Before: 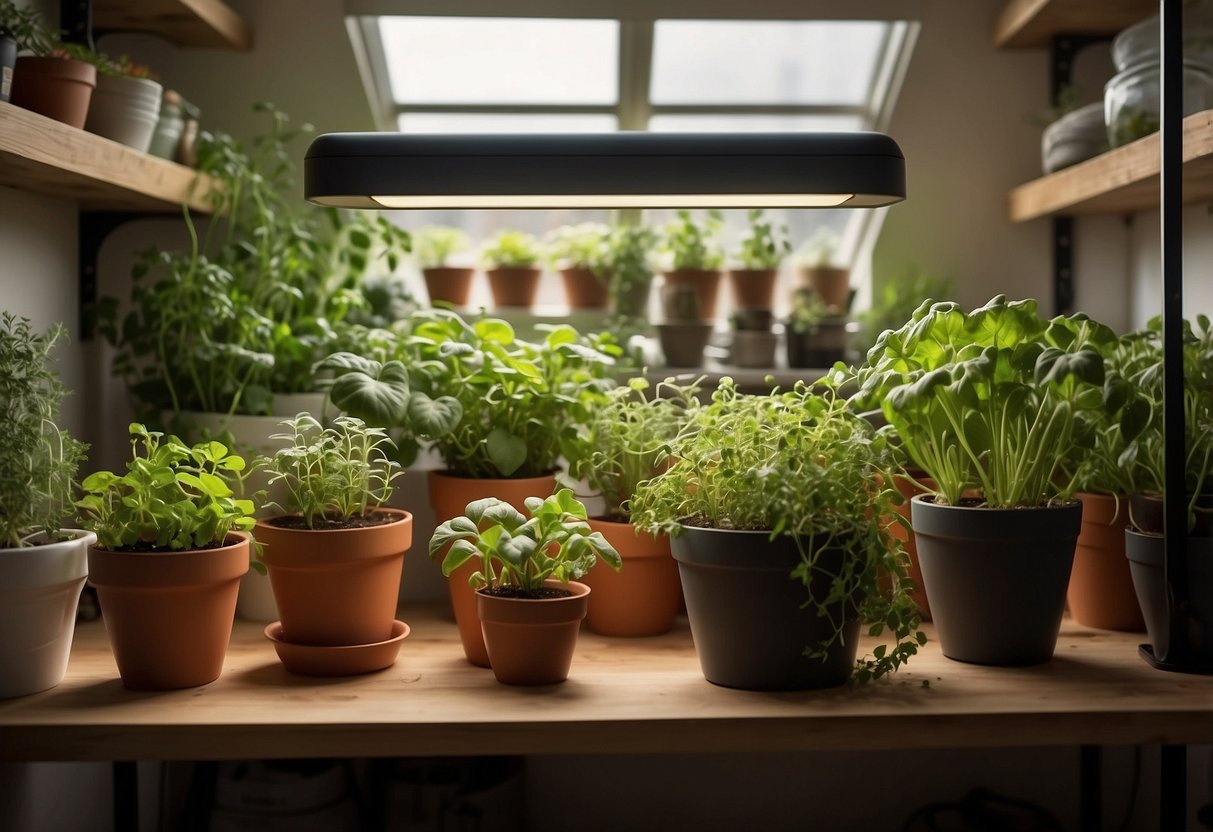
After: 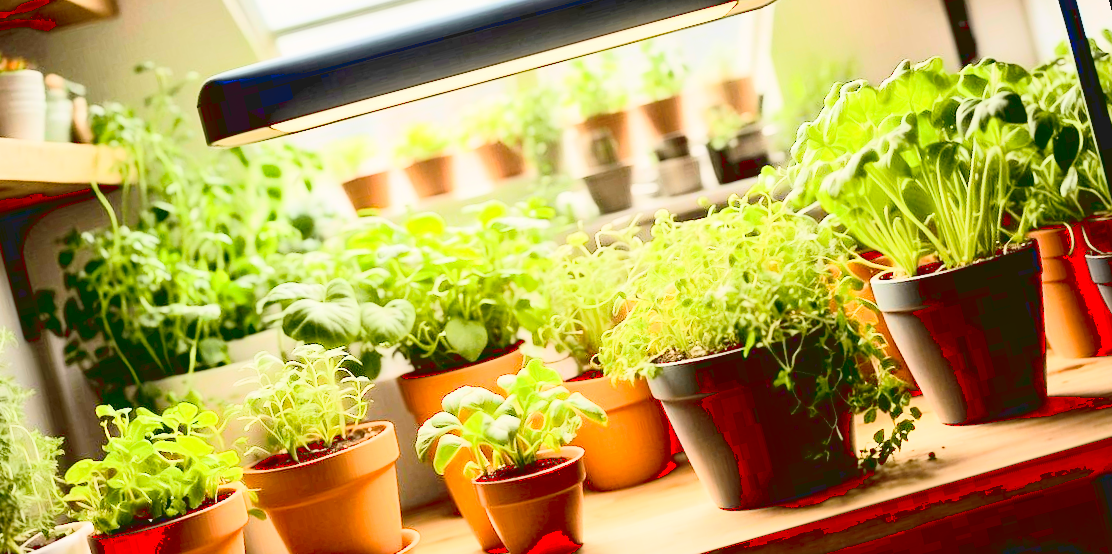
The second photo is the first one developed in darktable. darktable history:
exposure: black level correction 0.012, exposure 0.7 EV, compensate exposure bias true, compensate highlight preservation false
contrast brightness saturation: brightness 0.28
tone curve: curves: ch0 [(0, 0.098) (0.262, 0.324) (0.421, 0.59) (0.54, 0.803) (0.725, 0.922) (0.99, 0.974)], color space Lab, linked channels, preserve colors none
rotate and perspective: rotation -14.8°, crop left 0.1, crop right 0.903, crop top 0.25, crop bottom 0.748
